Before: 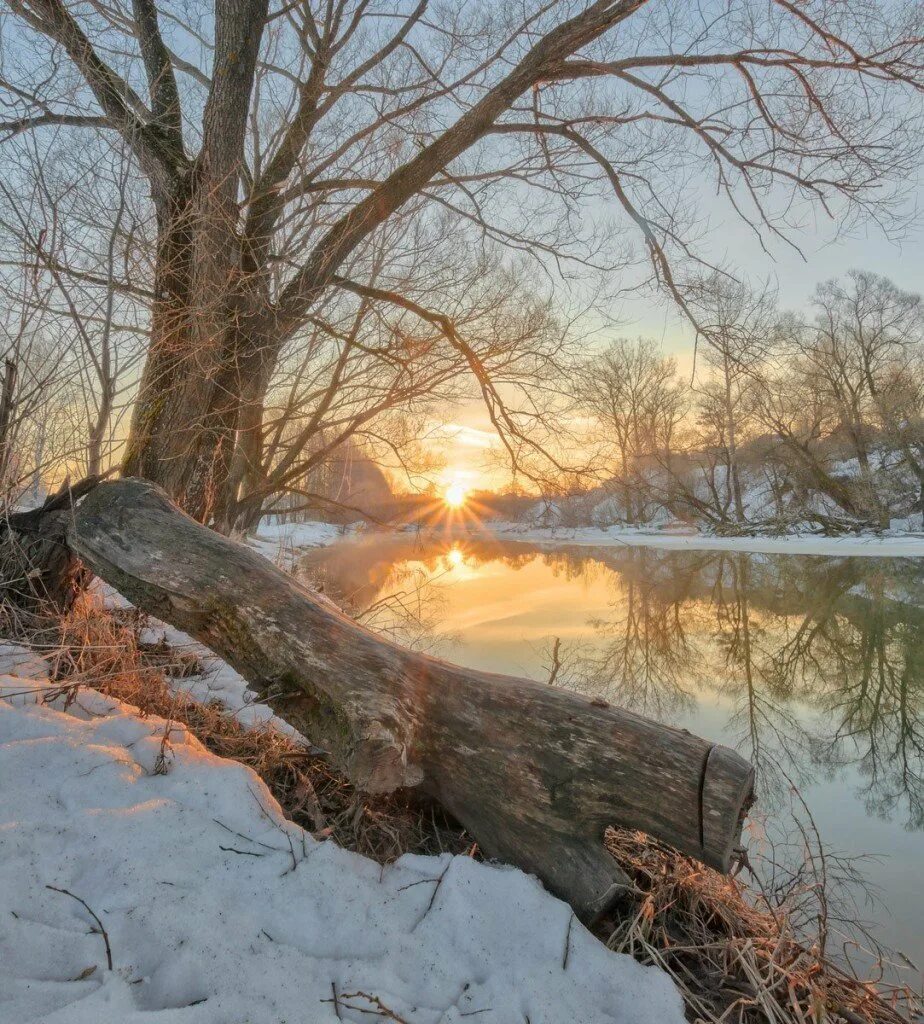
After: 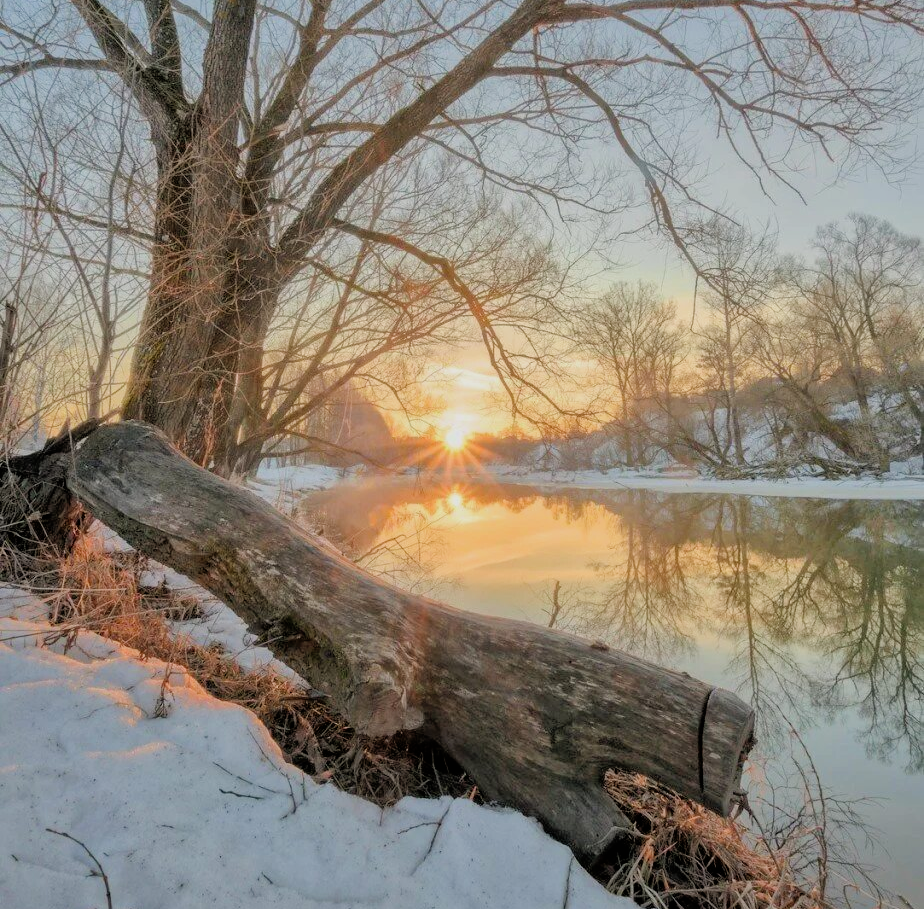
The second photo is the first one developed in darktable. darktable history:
filmic rgb: black relative exposure -7.9 EV, white relative exposure 4.18 EV, hardness 4.08, latitude 52.04%, contrast 1.013, shadows ↔ highlights balance 5.99%
shadows and highlights: on, module defaults
crop and rotate: top 5.606%, bottom 5.583%
tone equalizer: -8 EV -0.419 EV, -7 EV -0.366 EV, -6 EV -0.356 EV, -5 EV -0.229 EV, -3 EV 0.237 EV, -2 EV 0.361 EV, -1 EV 0.39 EV, +0 EV 0.424 EV, luminance estimator HSV value / RGB max
